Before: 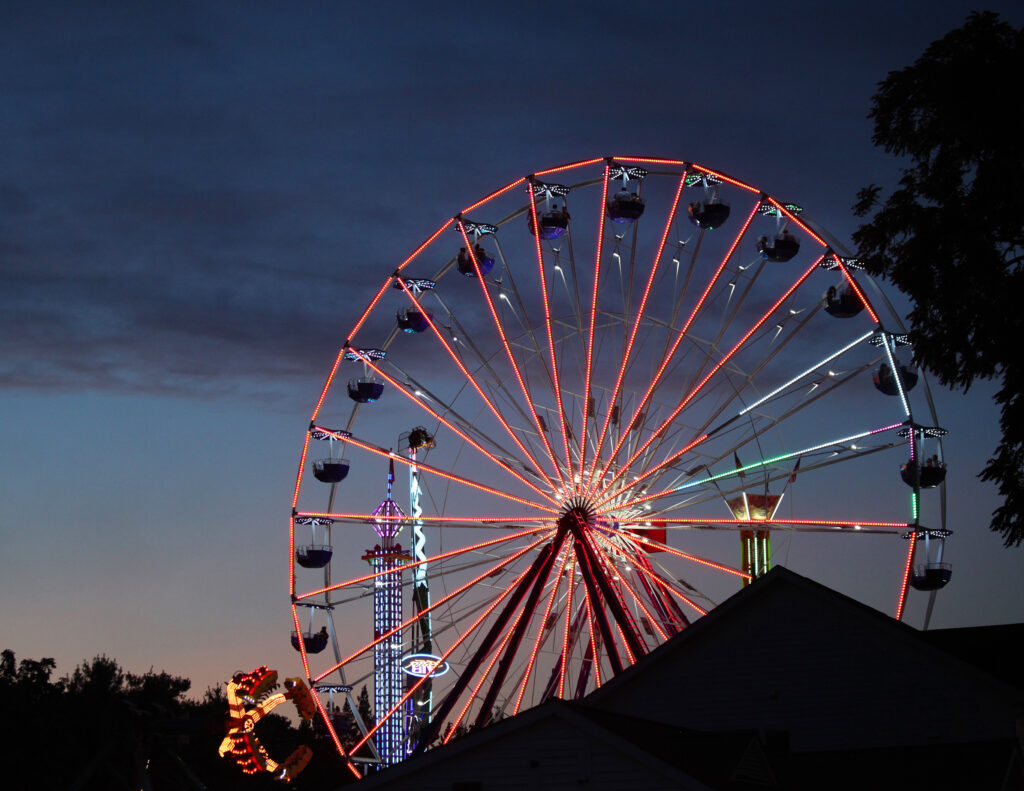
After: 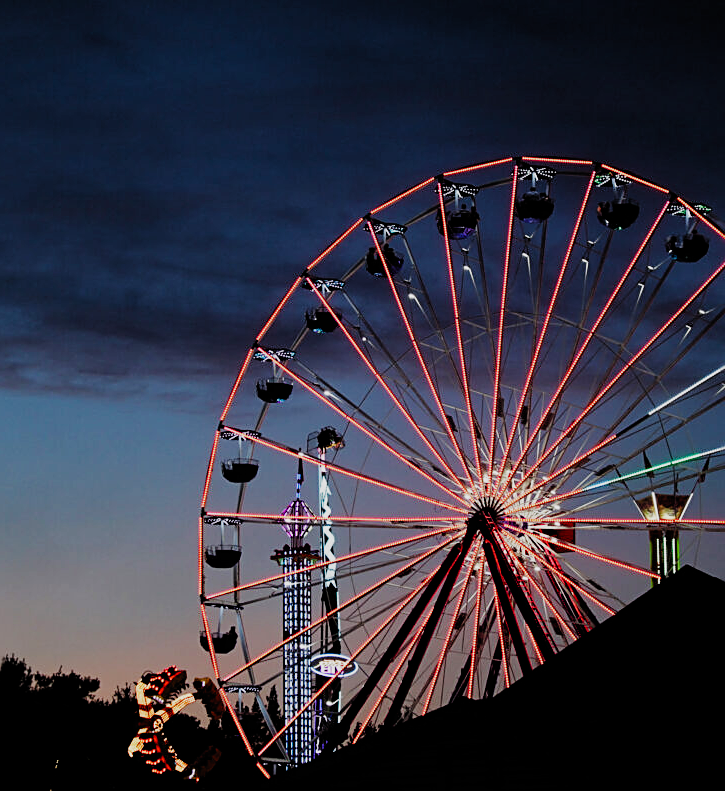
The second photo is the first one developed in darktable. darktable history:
sharpen: on, module defaults
levels: black 0.022%
exposure: compensate highlight preservation false
crop and rotate: left 8.924%, right 20.24%
filmic rgb: black relative exposure -5.05 EV, white relative exposure 3.96 EV, threshold 2.98 EV, hardness 2.89, contrast 1.299, preserve chrominance no, color science v5 (2021), iterations of high-quality reconstruction 0, contrast in shadows safe, contrast in highlights safe, enable highlight reconstruction true
